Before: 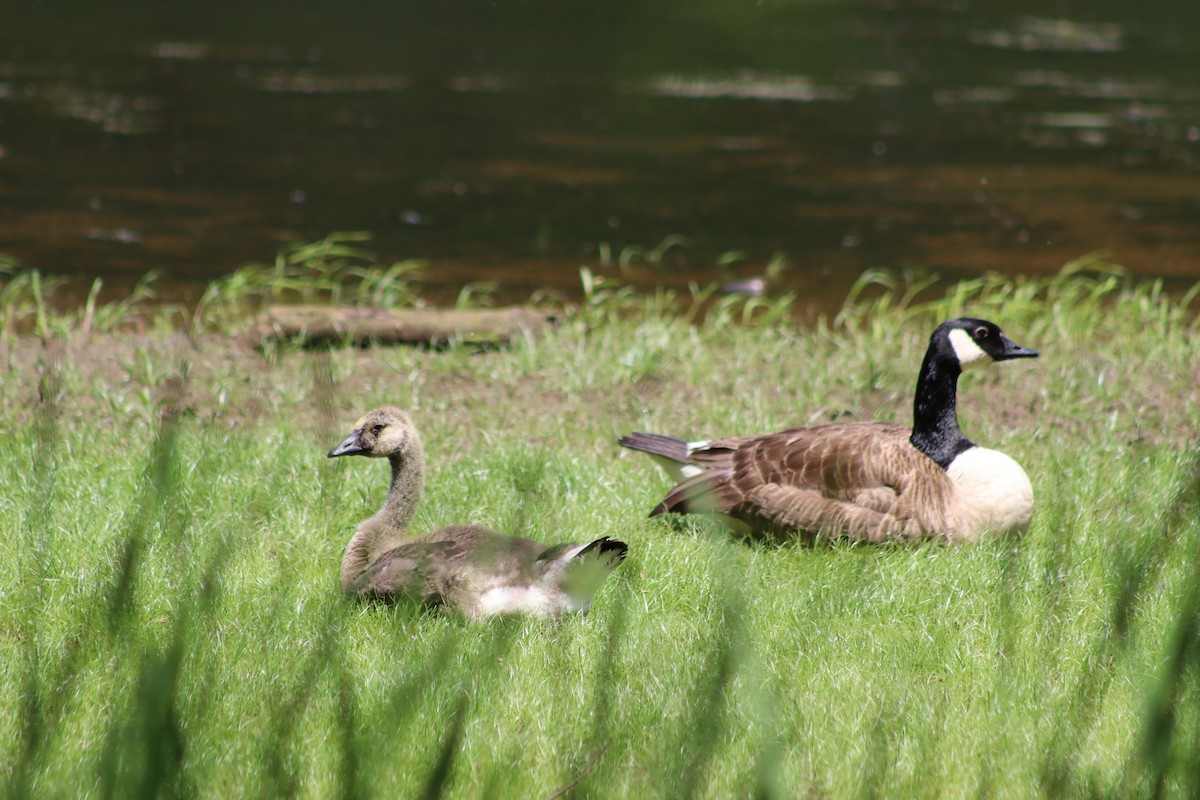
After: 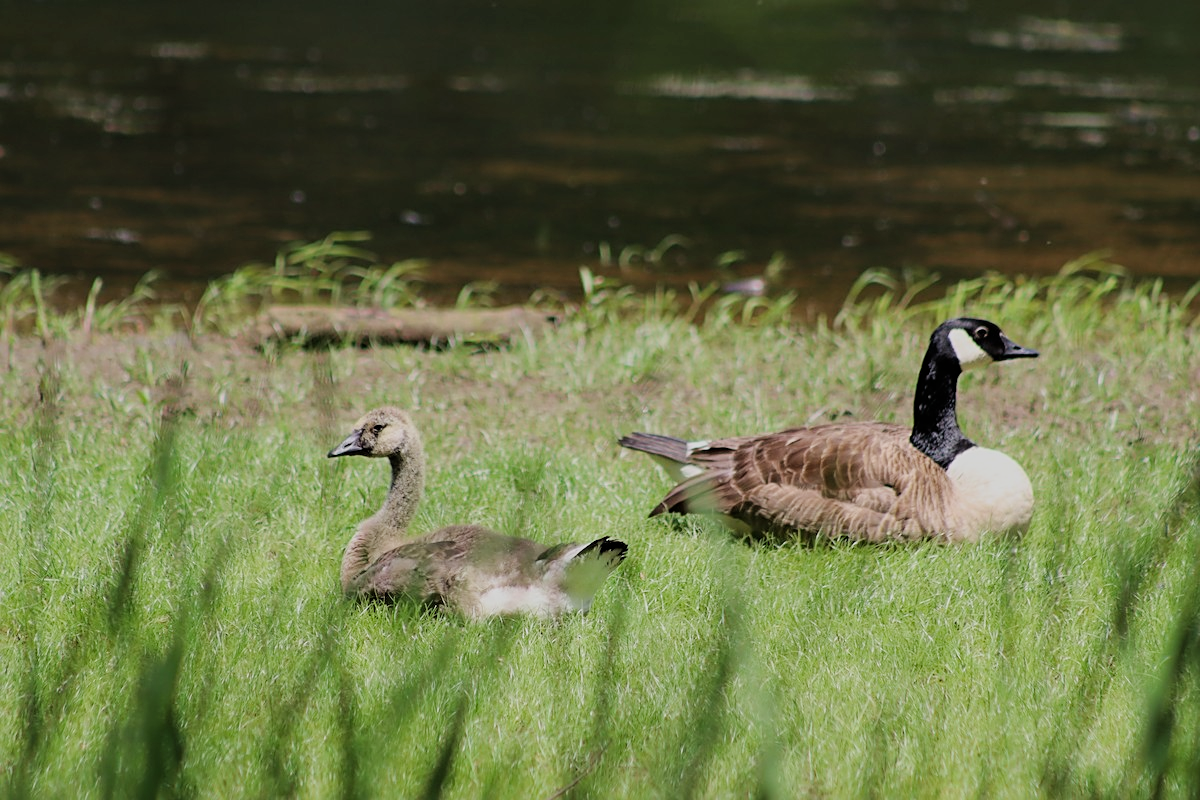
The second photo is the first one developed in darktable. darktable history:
vibrance: on, module defaults
sharpen: on, module defaults
filmic rgb: black relative exposure -7.65 EV, white relative exposure 4.56 EV, hardness 3.61
